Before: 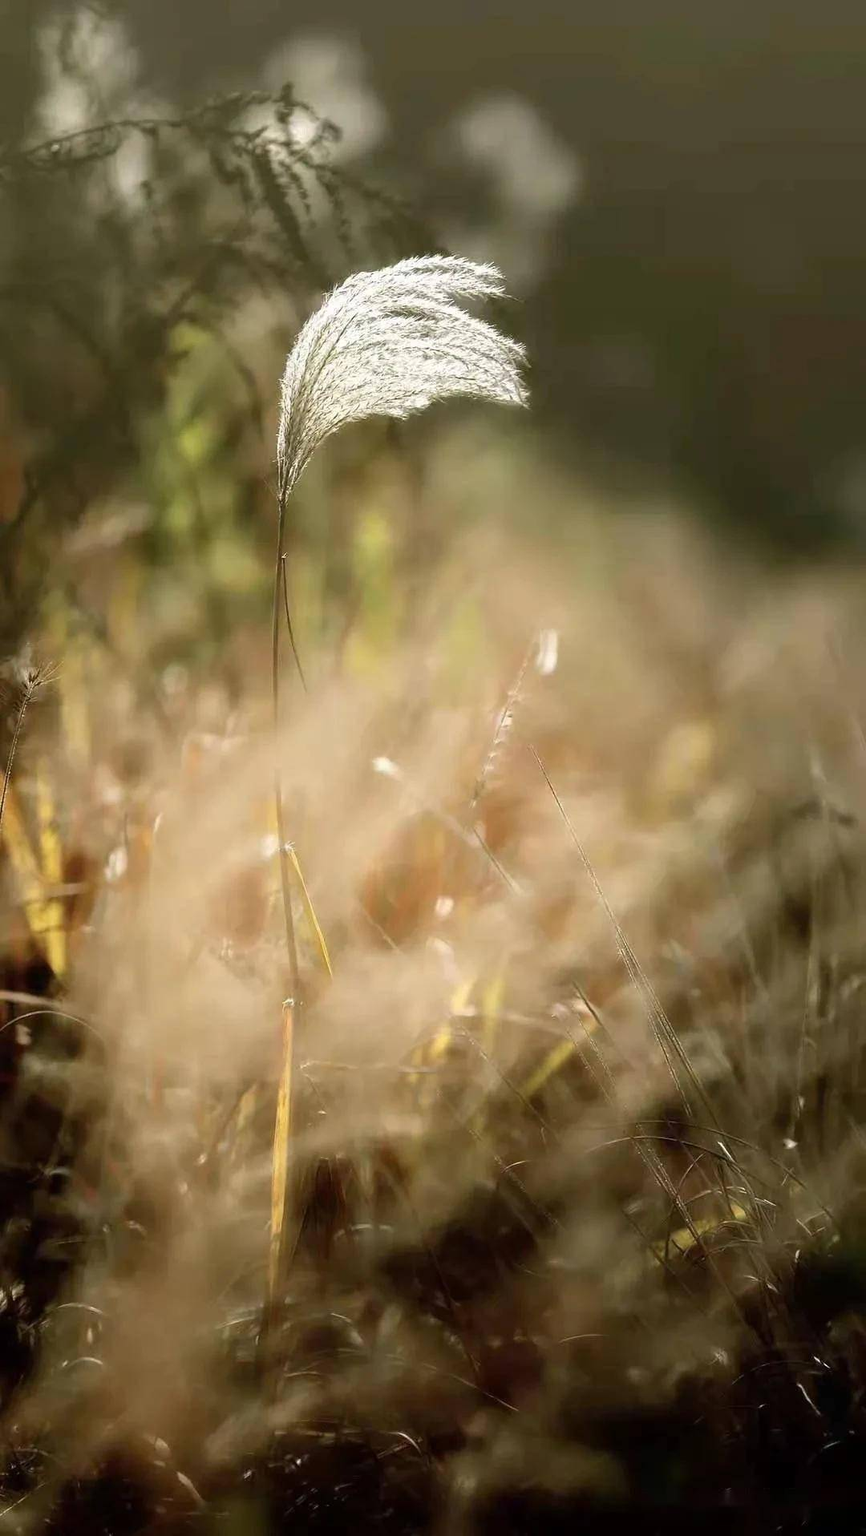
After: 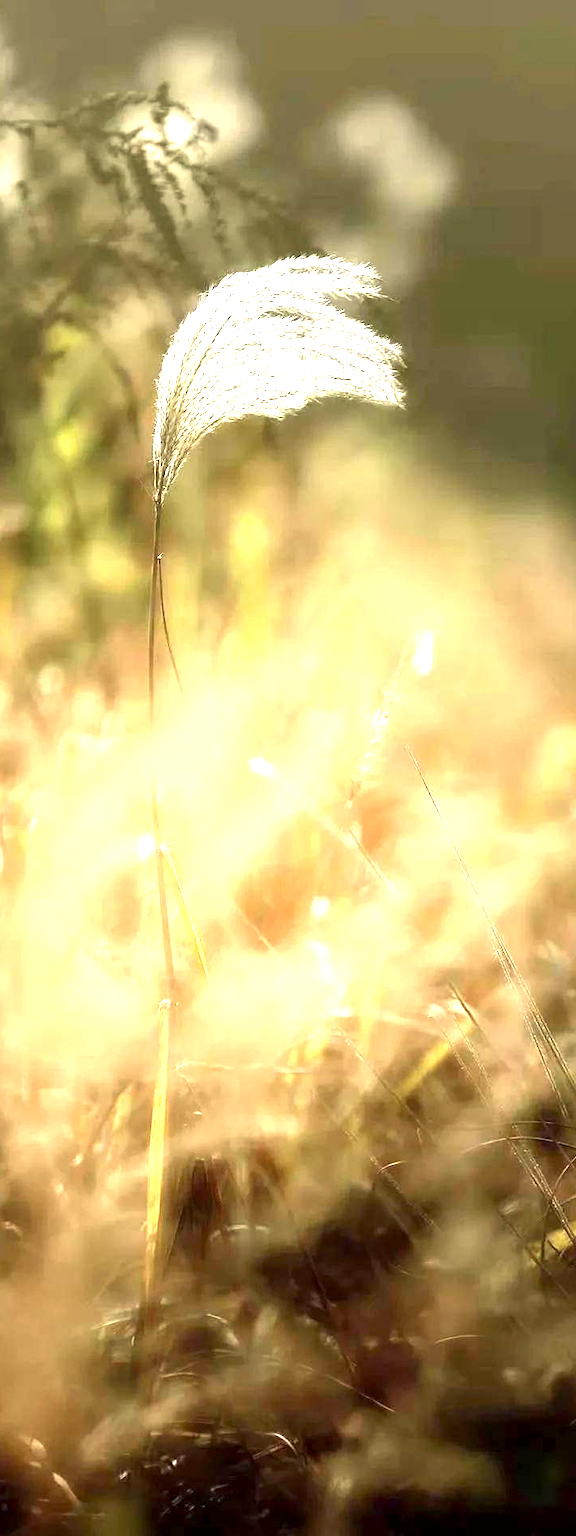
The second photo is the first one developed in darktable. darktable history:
crop and rotate: left 14.385%, right 18.948%
exposure: black level correction 0.001, exposure 1.398 EV, compensate exposure bias true, compensate highlight preservation false
white balance: red 1.029, blue 0.92
